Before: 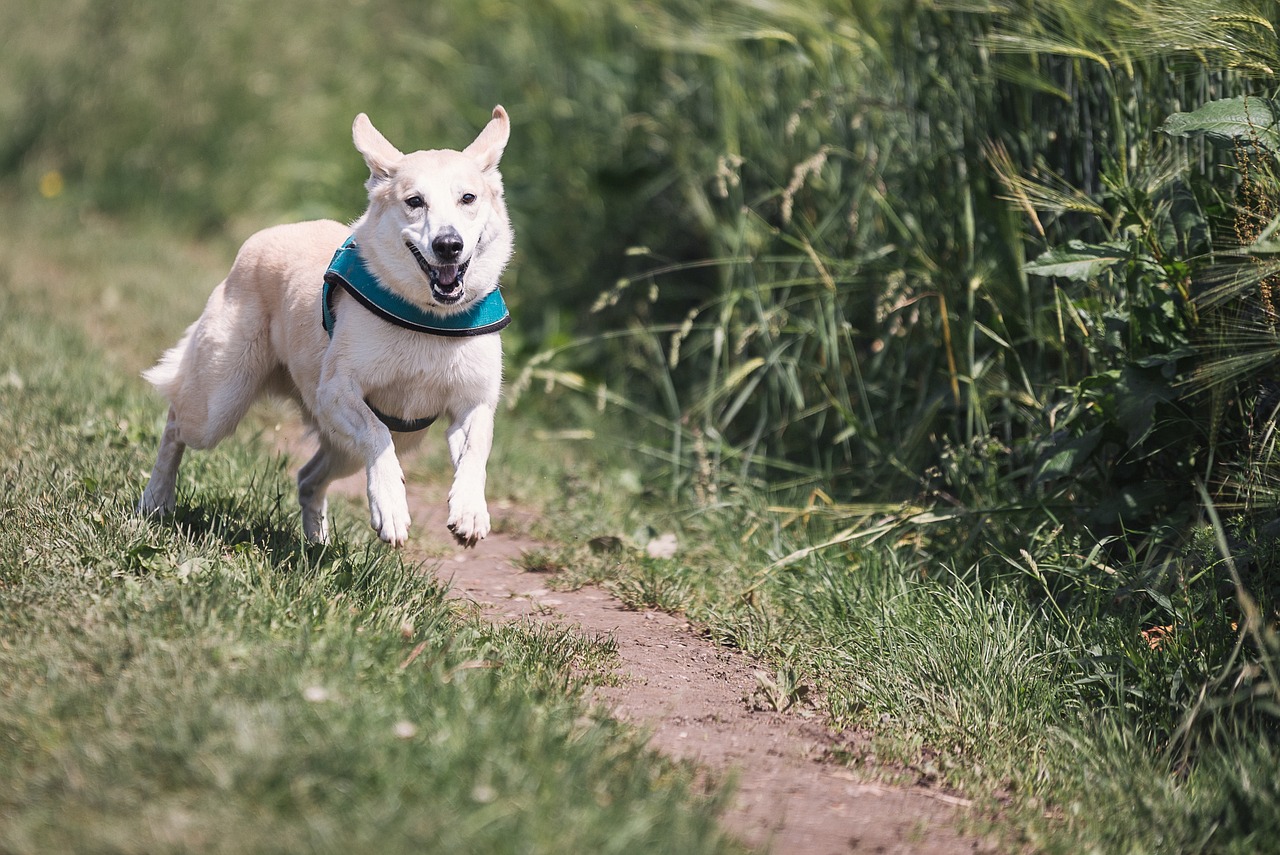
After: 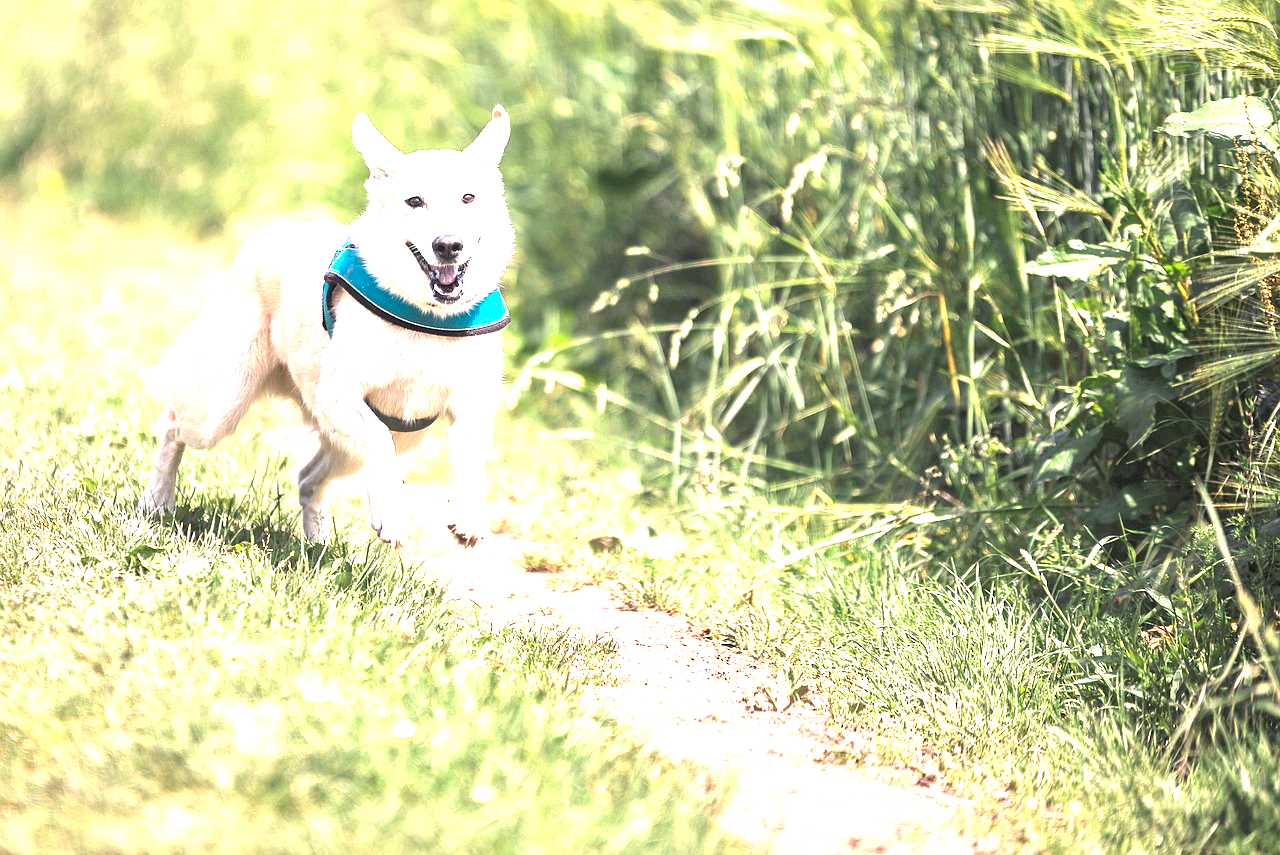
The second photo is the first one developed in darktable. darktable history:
contrast brightness saturation: saturation 0.1
white balance: red 1.045, blue 0.932
exposure: black level correction 0, exposure 2.088 EV, compensate exposure bias true, compensate highlight preservation false
rgb levels: levels [[0.01, 0.419, 0.839], [0, 0.5, 1], [0, 0.5, 1]]
